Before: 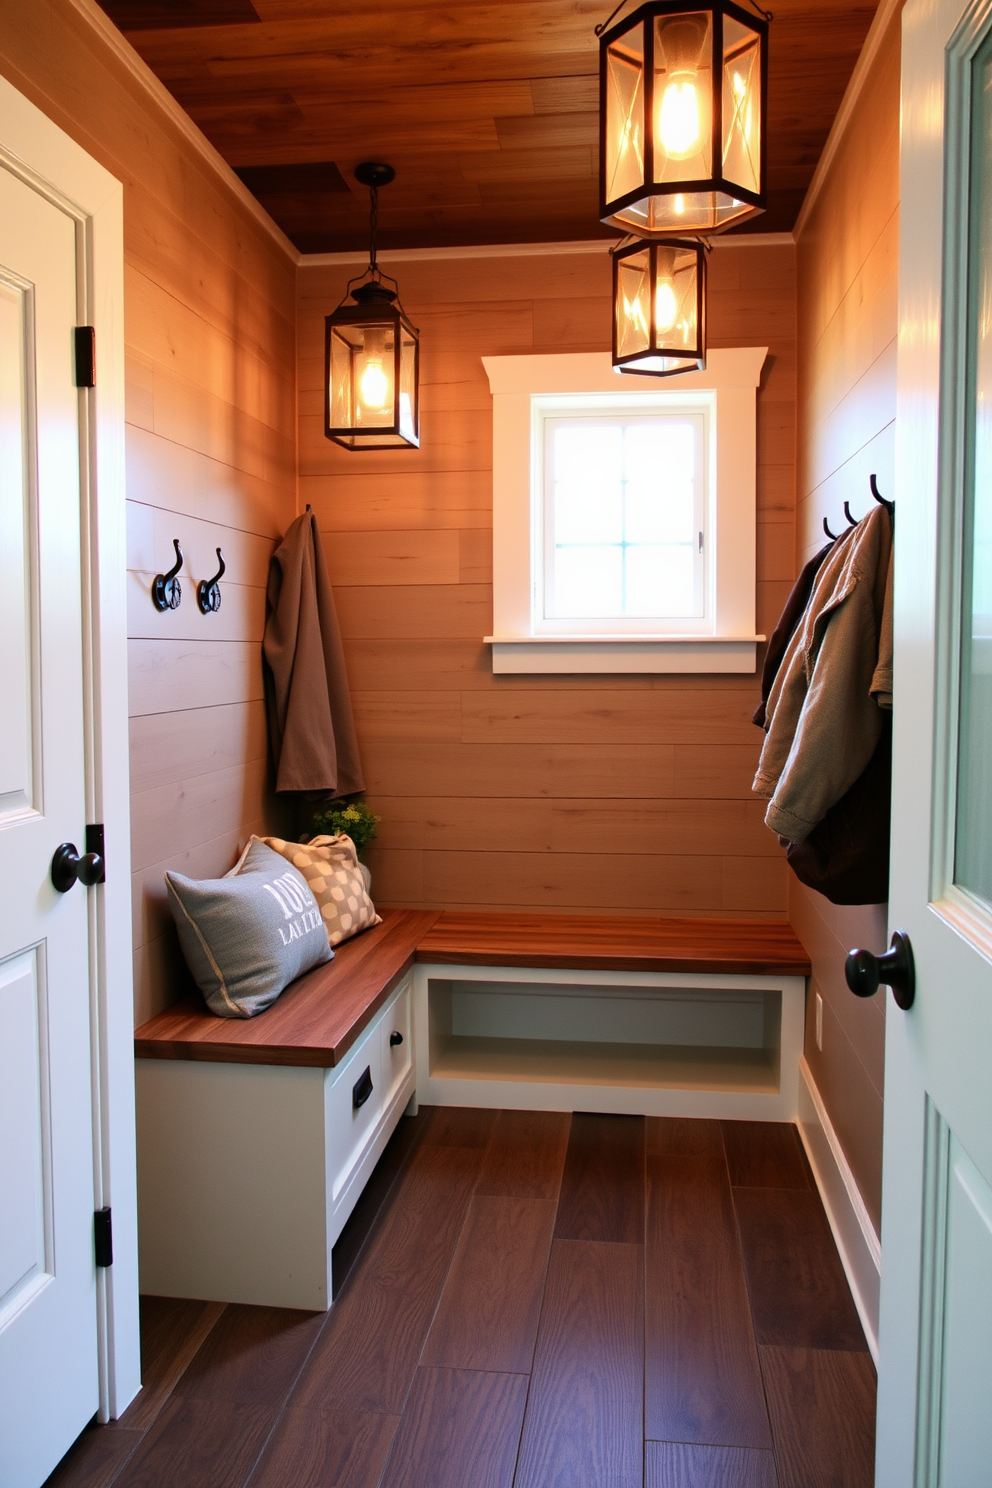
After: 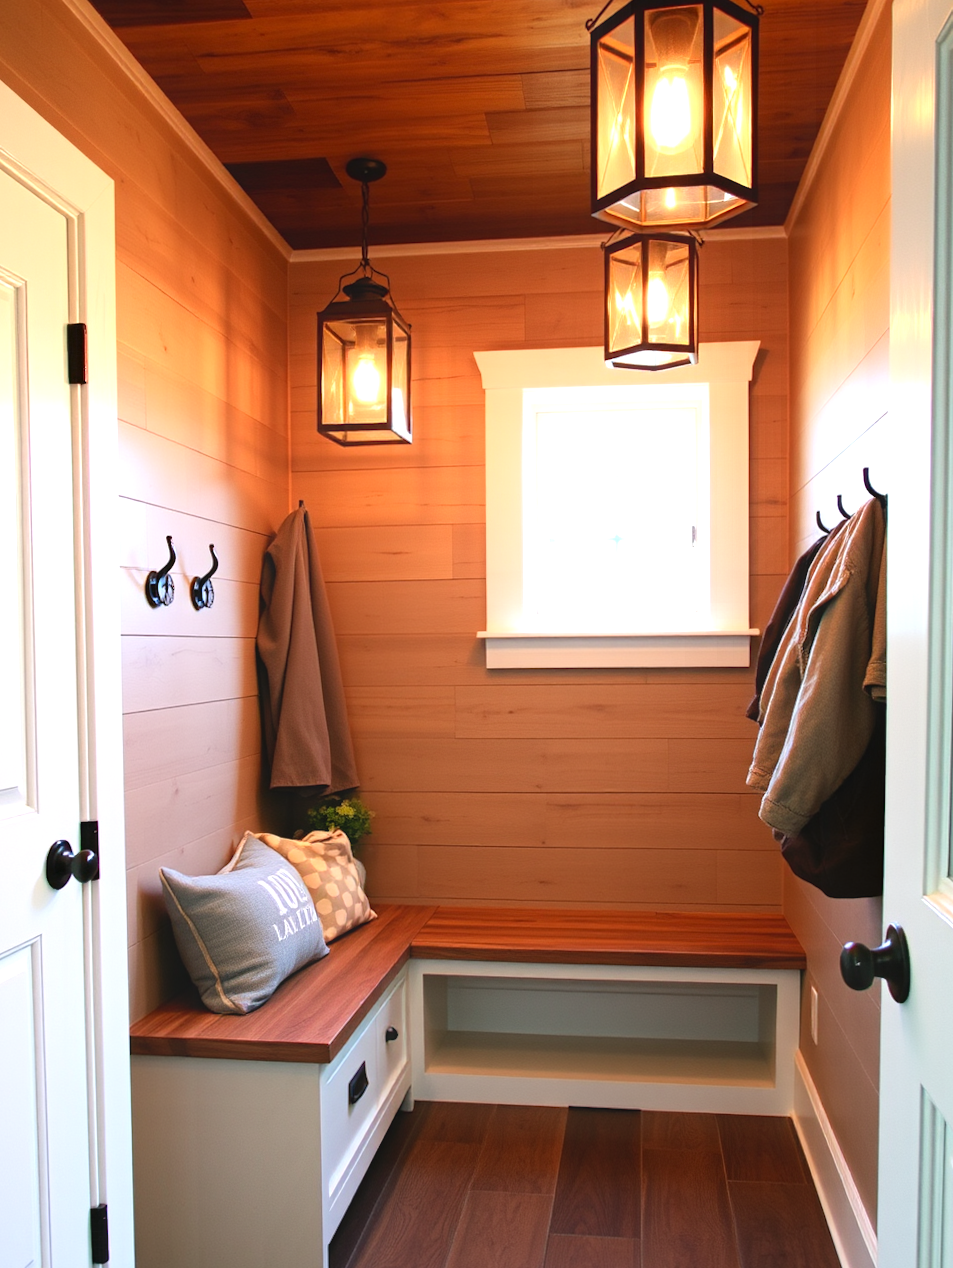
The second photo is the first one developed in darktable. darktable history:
exposure: exposure 0.611 EV, compensate highlight preservation false
contrast equalizer: octaves 7, y [[0.439, 0.44, 0.442, 0.457, 0.493, 0.498], [0.5 ×6], [0.5 ×6], [0 ×6], [0 ×6]]
crop and rotate: angle 0.266°, left 0.336%, right 2.846%, bottom 14.178%
